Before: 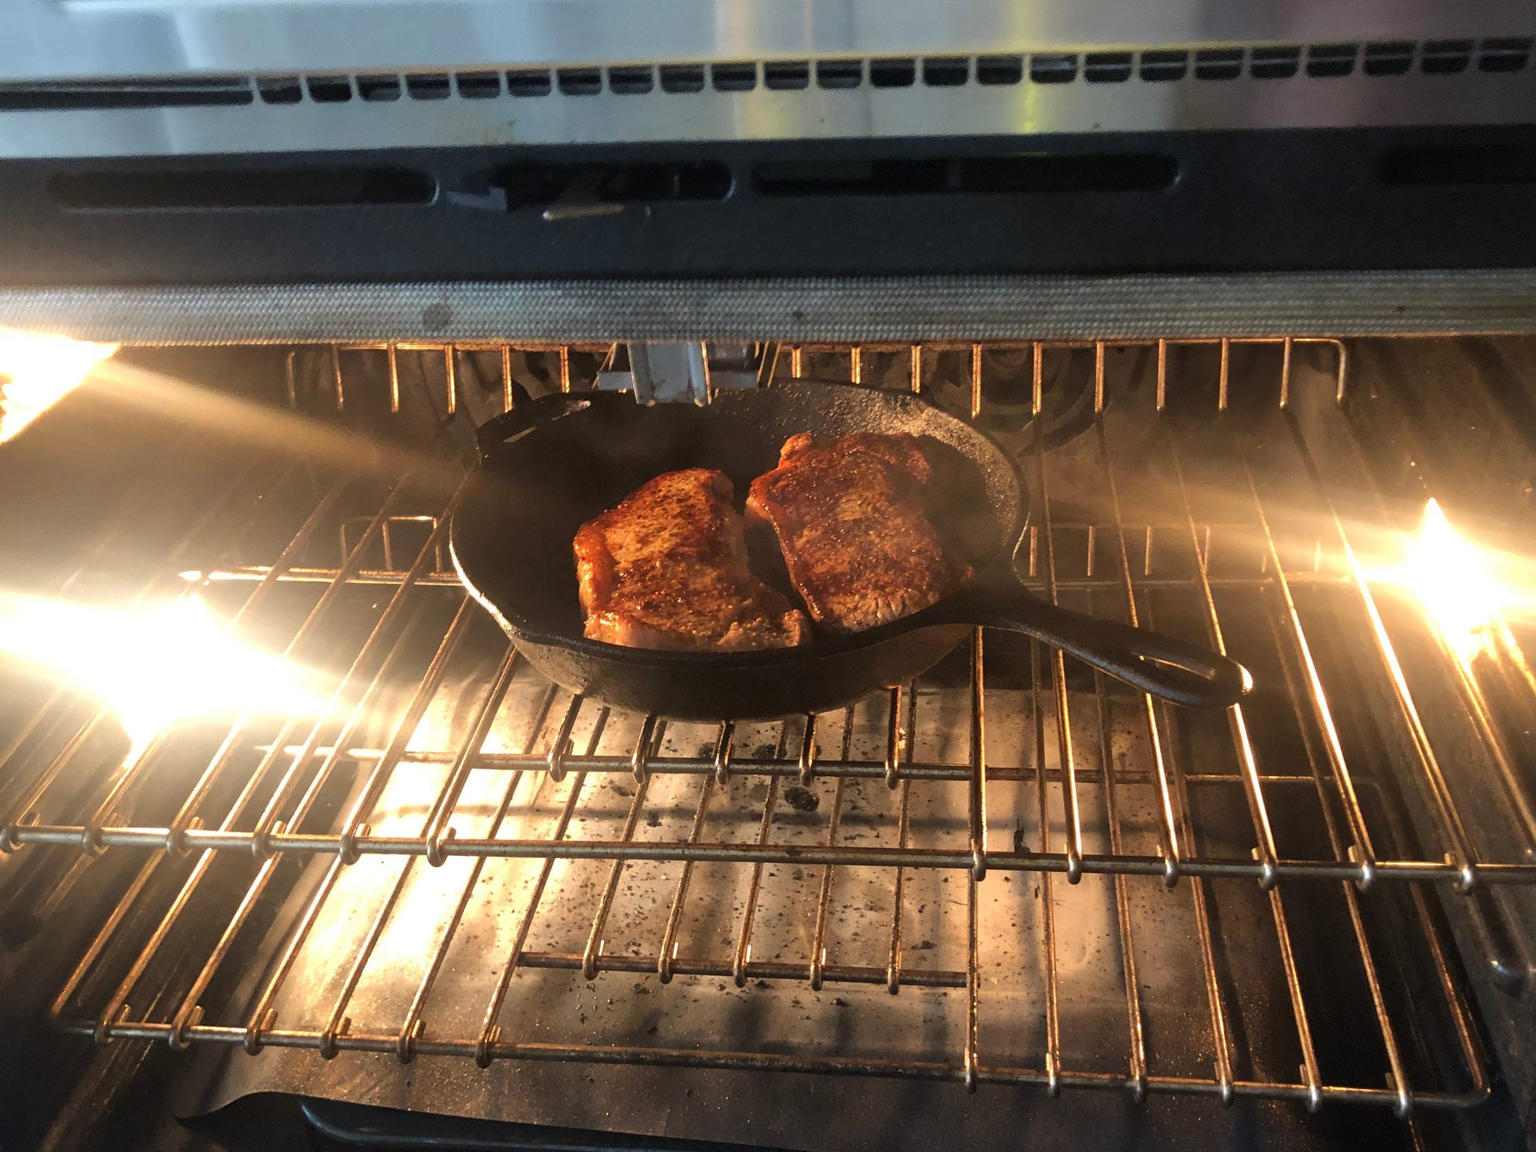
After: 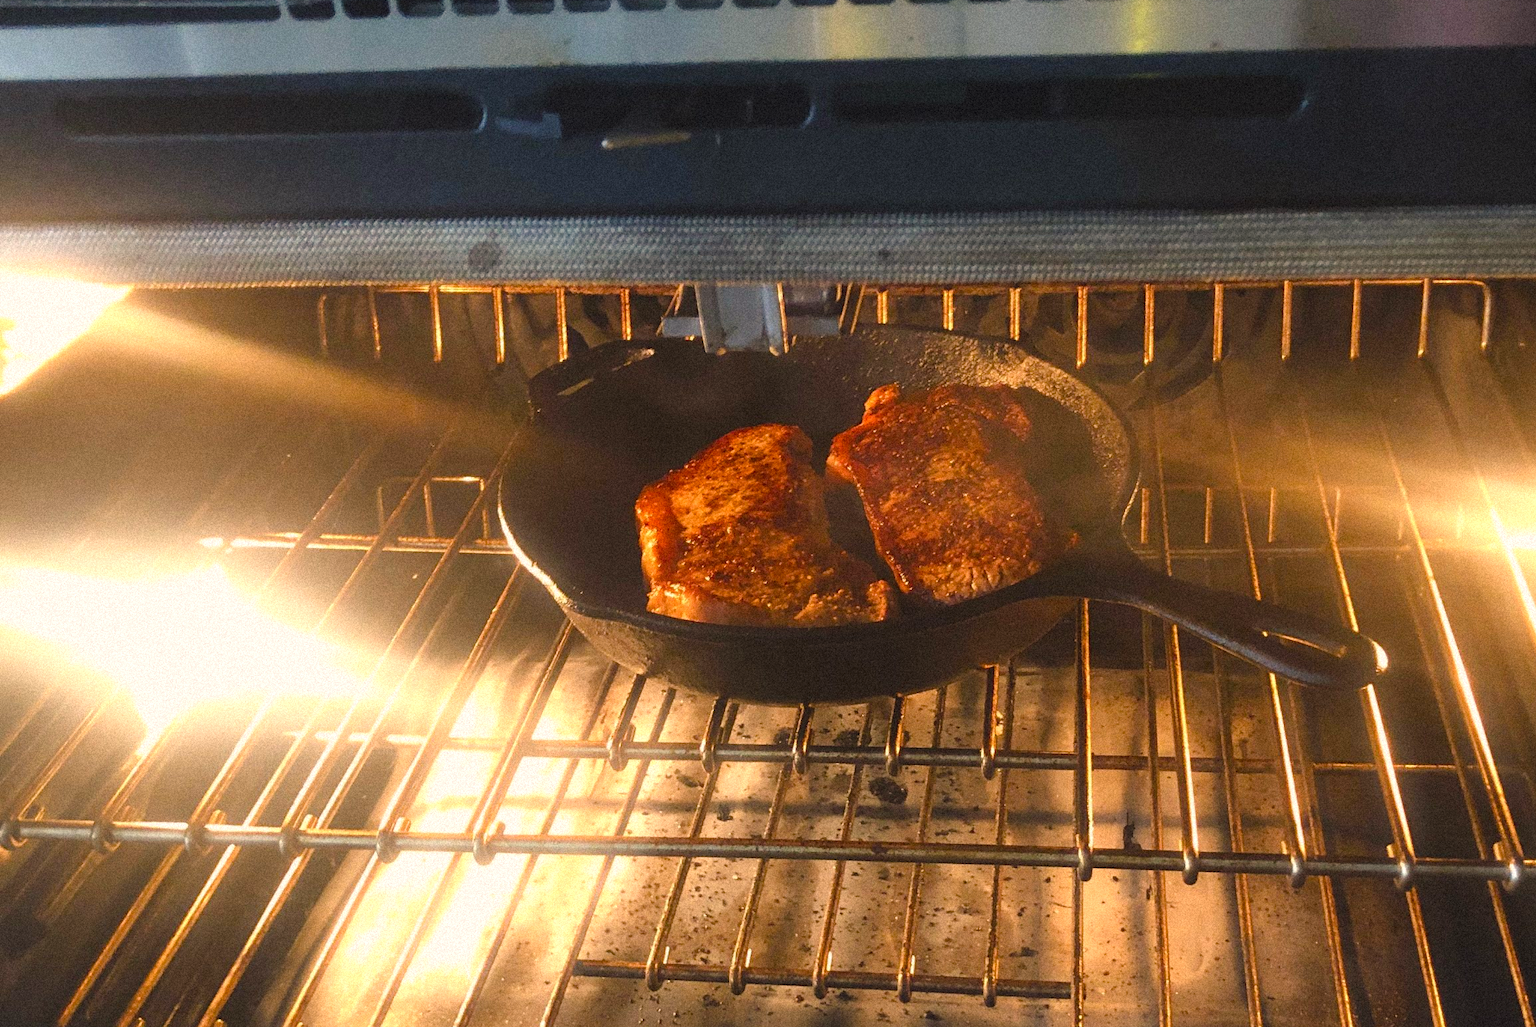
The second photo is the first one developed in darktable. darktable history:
crop: top 7.49%, right 9.717%, bottom 11.943%
grain: strength 35%, mid-tones bias 0%
bloom: size 5%, threshold 95%, strength 15%
color balance rgb: shadows lift › chroma 2%, shadows lift › hue 247.2°, power › chroma 0.3%, power › hue 25.2°, highlights gain › chroma 3%, highlights gain › hue 60°, global offset › luminance 0.75%, perceptual saturation grading › global saturation 20%, perceptual saturation grading › highlights -20%, perceptual saturation grading › shadows 30%, global vibrance 20%
